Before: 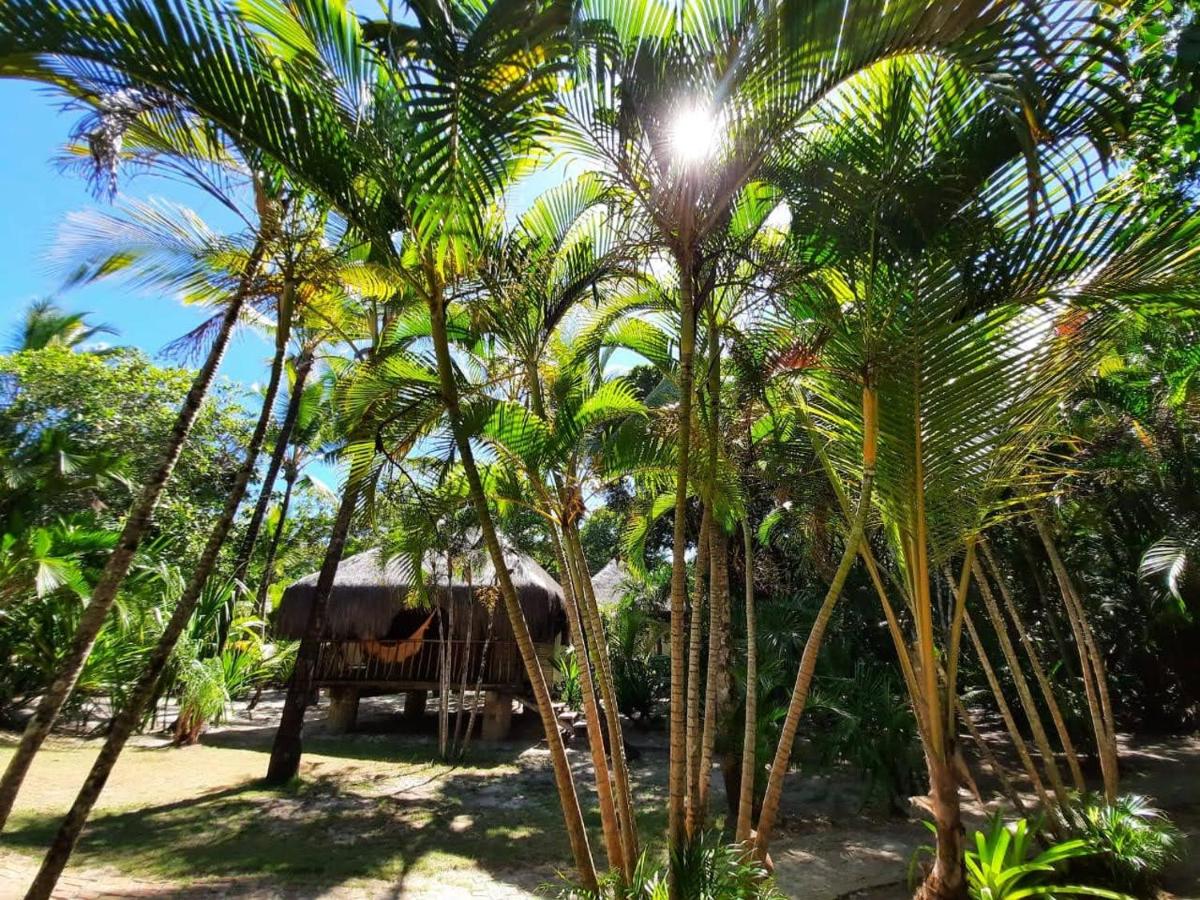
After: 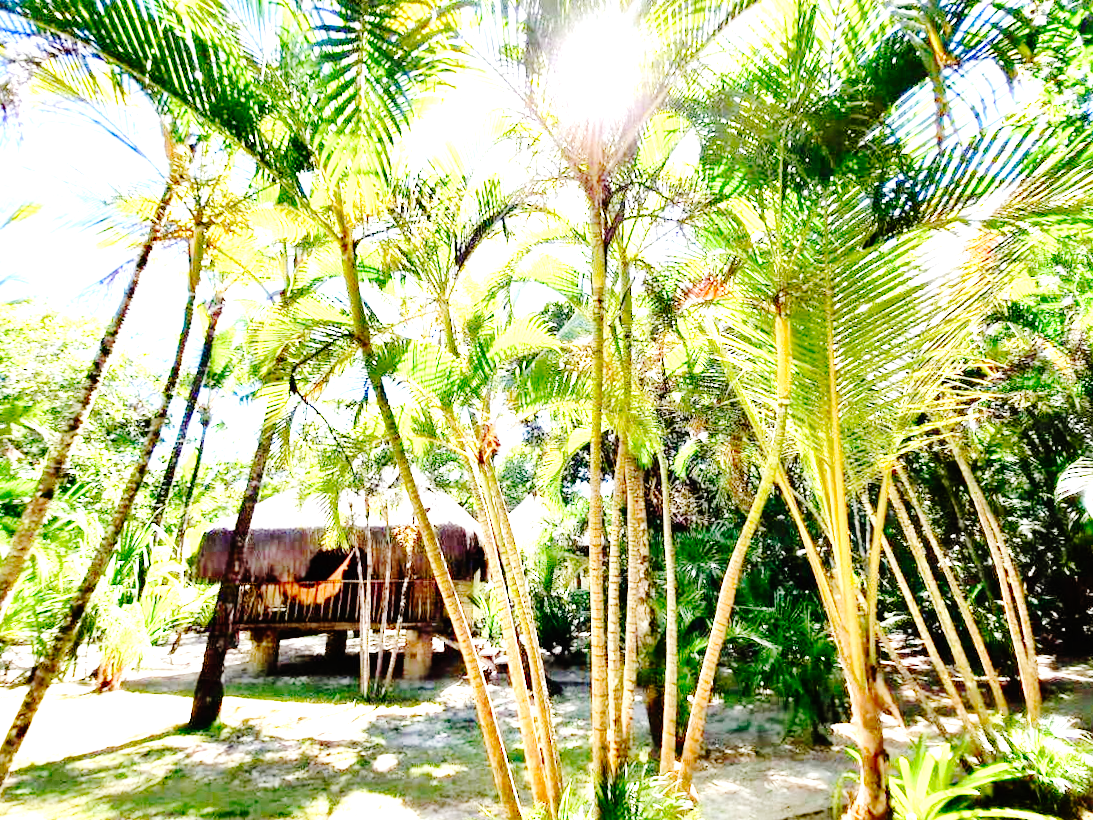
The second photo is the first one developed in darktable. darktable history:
base curve: curves: ch0 [(0, 0) (0.036, 0.01) (0.123, 0.254) (0.258, 0.504) (0.507, 0.748) (1, 1)], preserve colors none
shadows and highlights: radius 333.72, shadows 64.12, highlights 5.68, compress 88.01%, soften with gaussian
crop and rotate: angle 1.5°, left 5.758%, top 5.676%
exposure: black level correction 0, exposure 2.397 EV, compensate highlight preservation false
